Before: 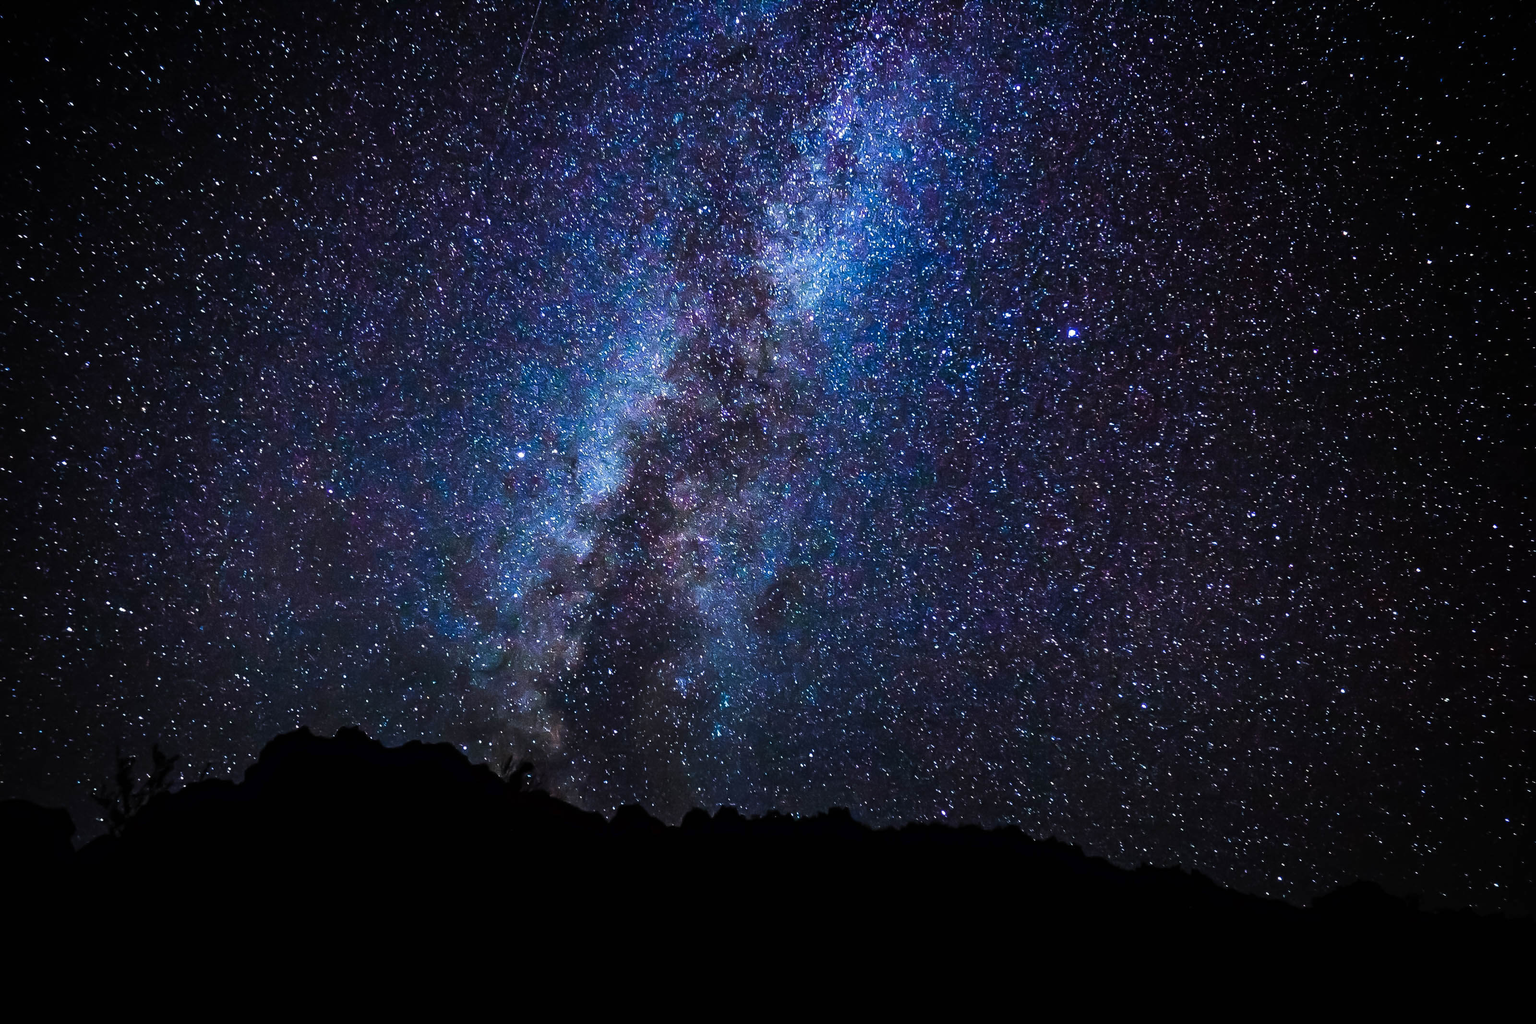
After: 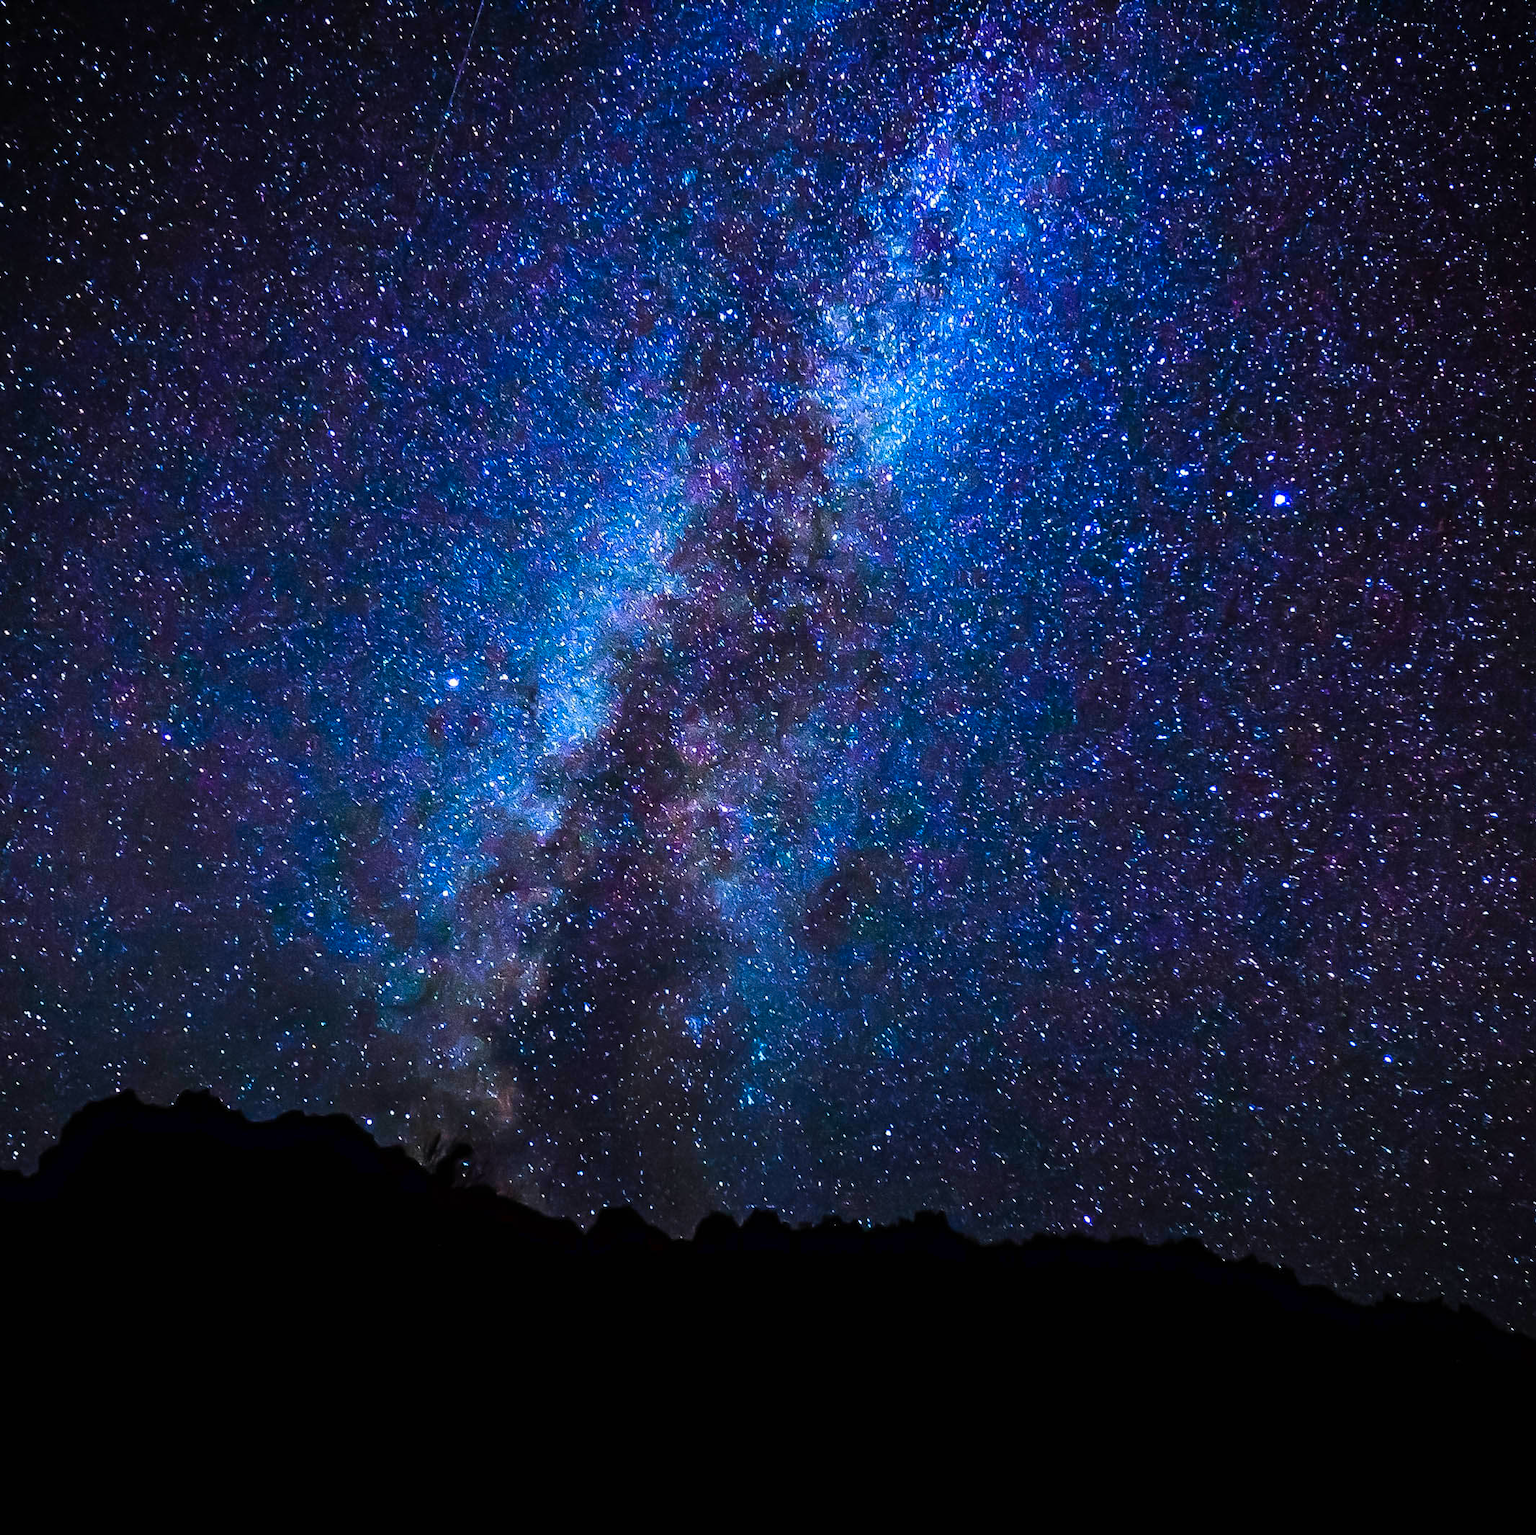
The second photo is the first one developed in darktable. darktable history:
contrast brightness saturation: saturation 0.5
crop and rotate: left 14.292%, right 19.041%
